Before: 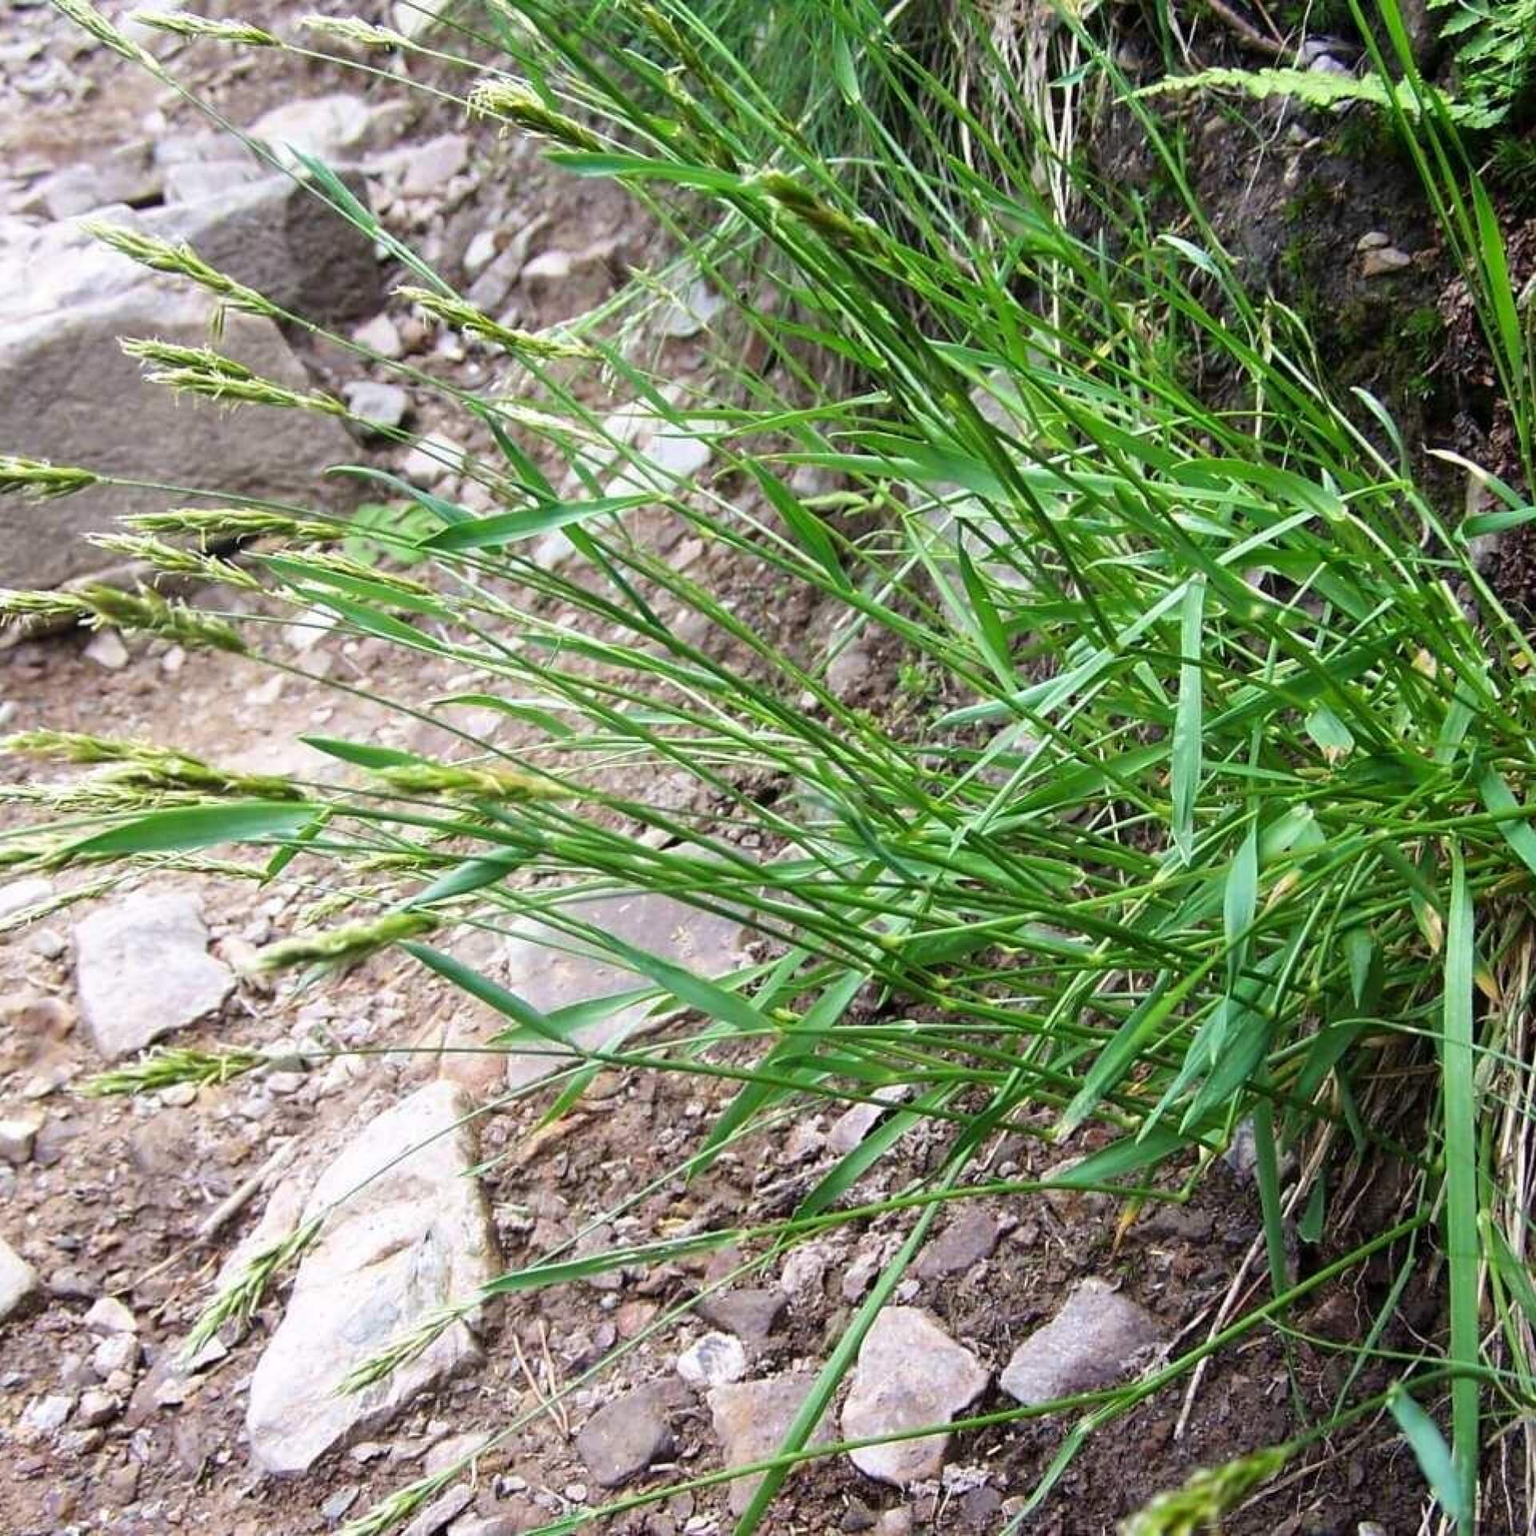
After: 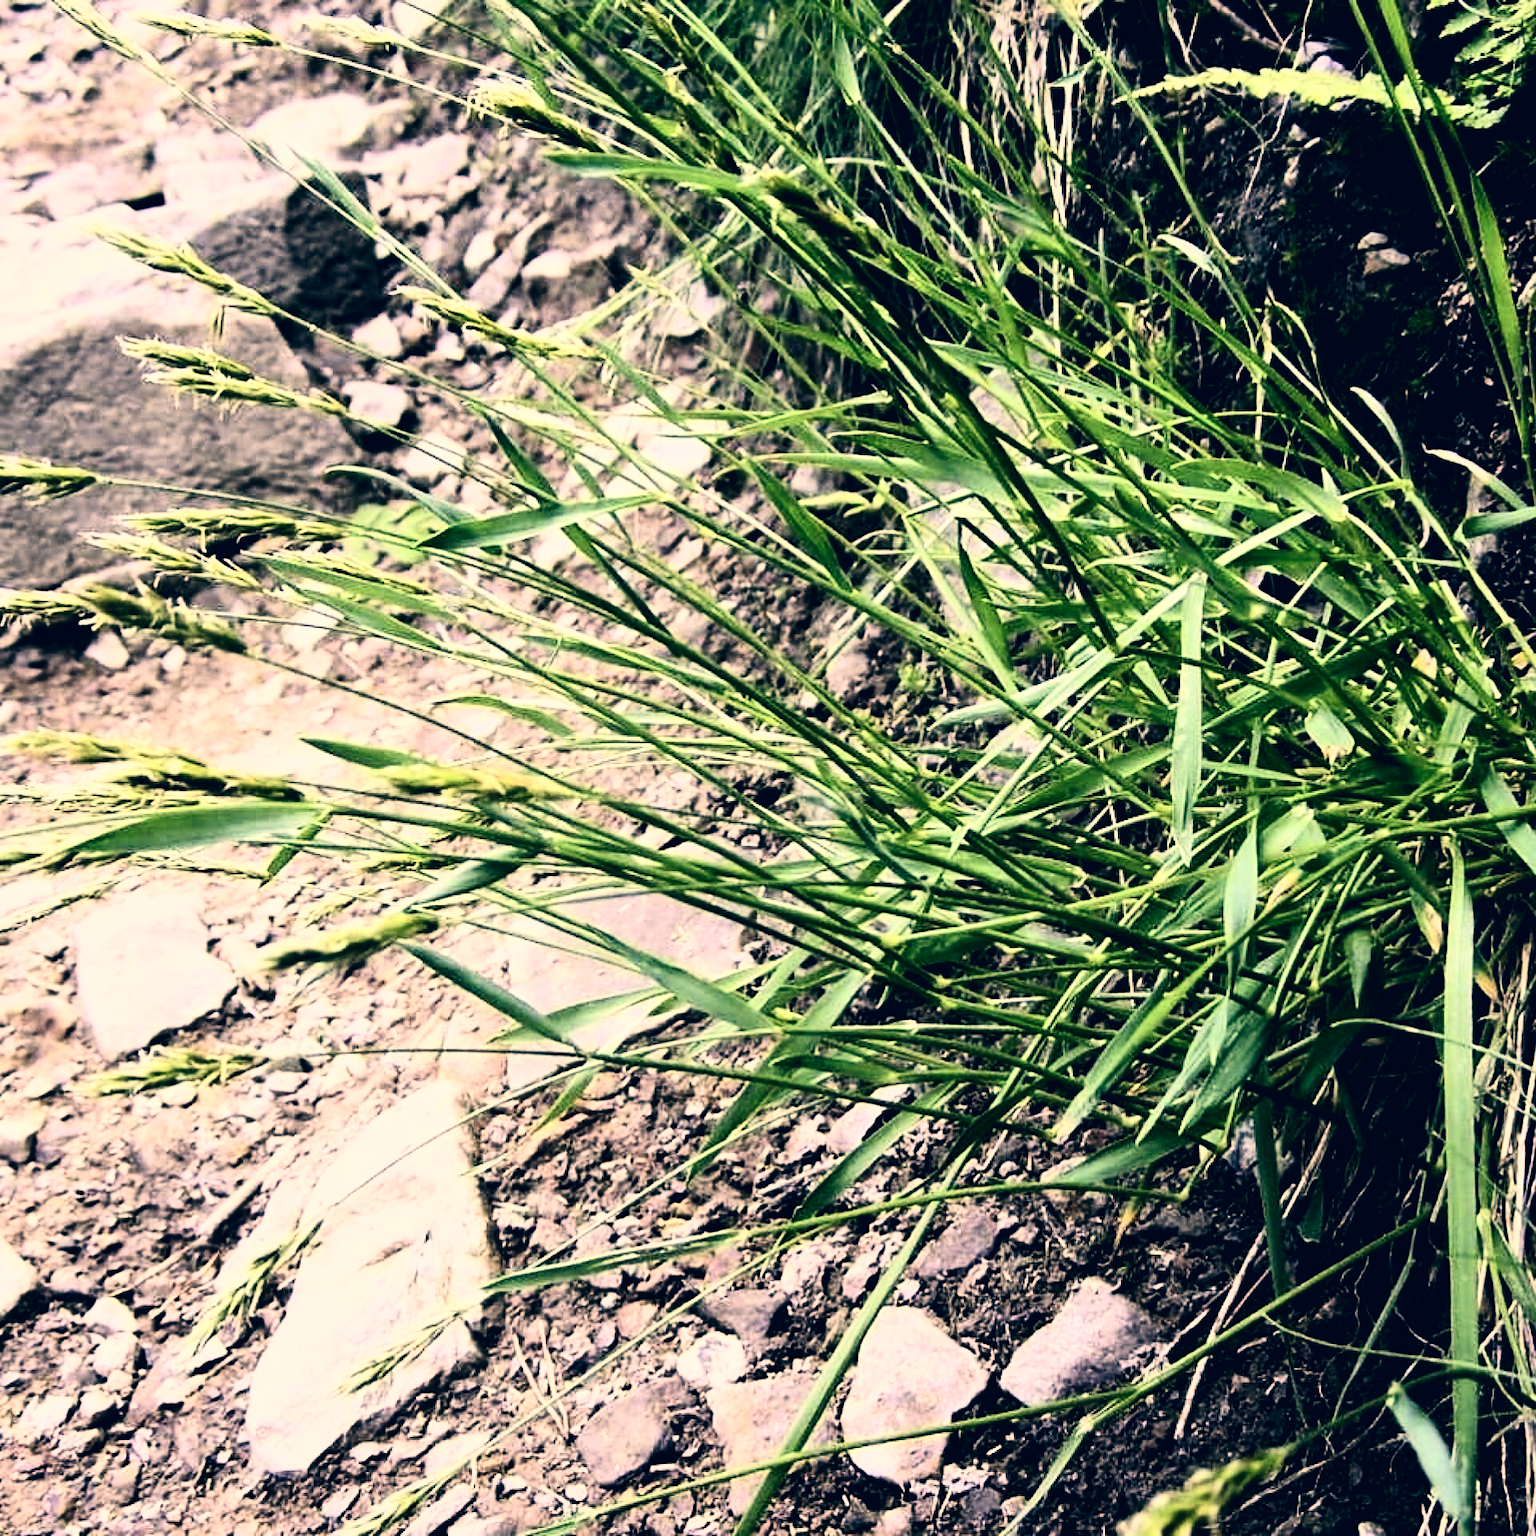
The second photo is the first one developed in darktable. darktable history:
local contrast: mode bilateral grid, contrast 19, coarseness 50, detail 119%, midtone range 0.2
color correction: highlights a* 10.33, highlights b* 14.81, shadows a* -10.01, shadows b* -15.07
filmic rgb: black relative exposure -3.74 EV, white relative exposure 2.4 EV, dynamic range scaling -49.82%, hardness 3.47, latitude 29.09%, contrast 1.801
contrast brightness saturation: contrast 0.282
exposure: black level correction -0.013, exposure -0.192 EV, compensate highlight preservation false
